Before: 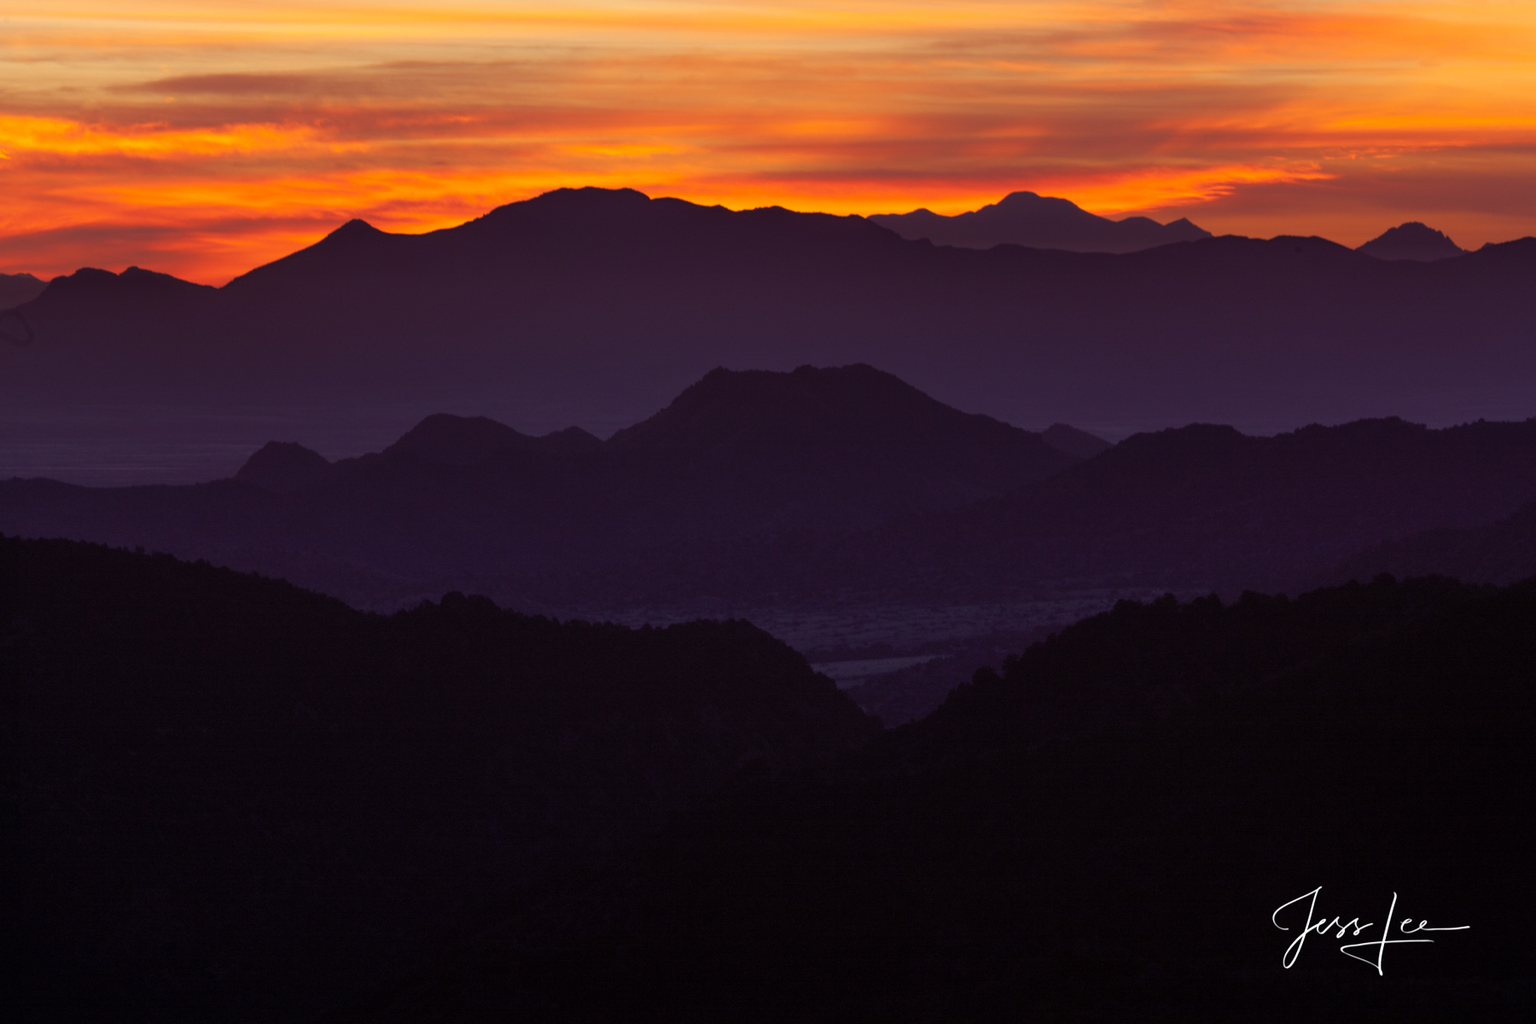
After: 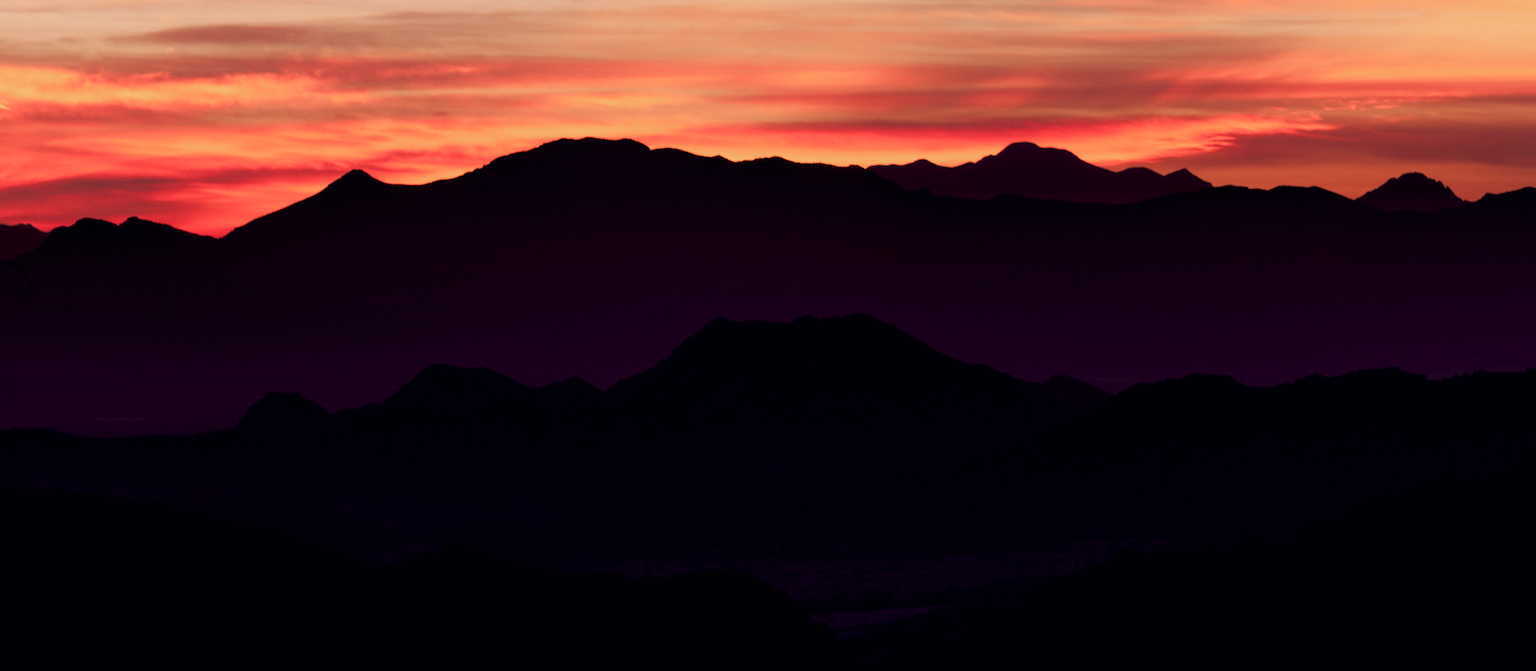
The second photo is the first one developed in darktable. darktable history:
filmic rgb: black relative exposure -4 EV, white relative exposure 3 EV, hardness 3.02, contrast 1.4
crop and rotate: top 4.848%, bottom 29.503%
tone curve: curves: ch0 [(0, 0) (0.049, 0.01) (0.154, 0.081) (0.491, 0.519) (0.748, 0.765) (1, 0.919)]; ch1 [(0, 0) (0.172, 0.123) (0.317, 0.272) (0.391, 0.424) (0.499, 0.497) (0.531, 0.541) (0.615, 0.608) (0.741, 0.783) (1, 1)]; ch2 [(0, 0) (0.411, 0.424) (0.483, 0.478) (0.546, 0.532) (0.652, 0.633) (1, 1)], color space Lab, independent channels, preserve colors none
color balance rgb: shadows lift › chroma 1%, shadows lift › hue 113°, highlights gain › chroma 0.2%, highlights gain › hue 333°, perceptual saturation grading › global saturation 20%, perceptual saturation grading › highlights -50%, perceptual saturation grading › shadows 25%, contrast -10%
tone equalizer: on, module defaults
